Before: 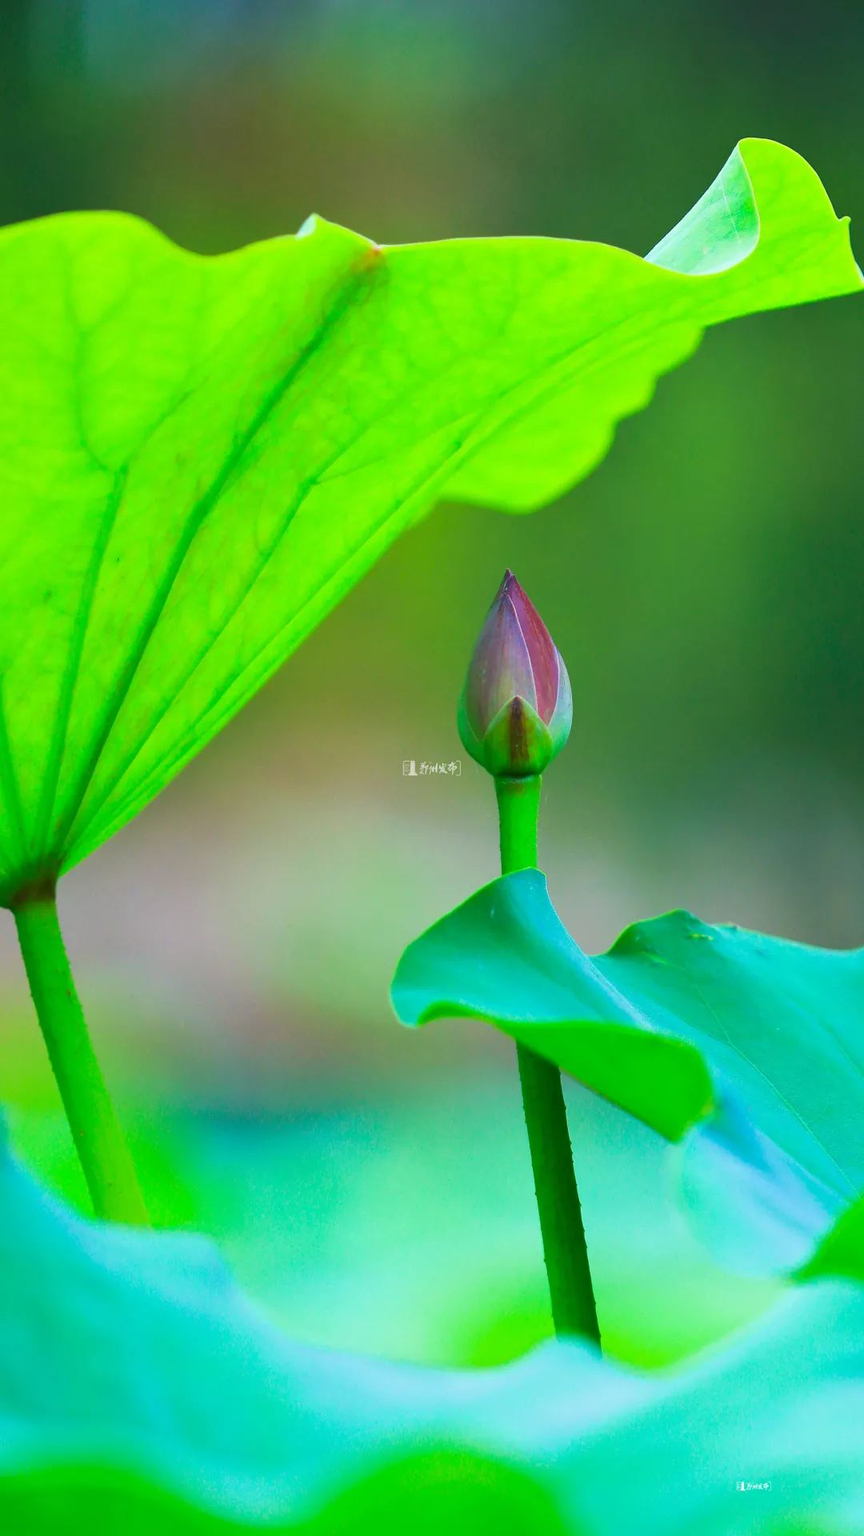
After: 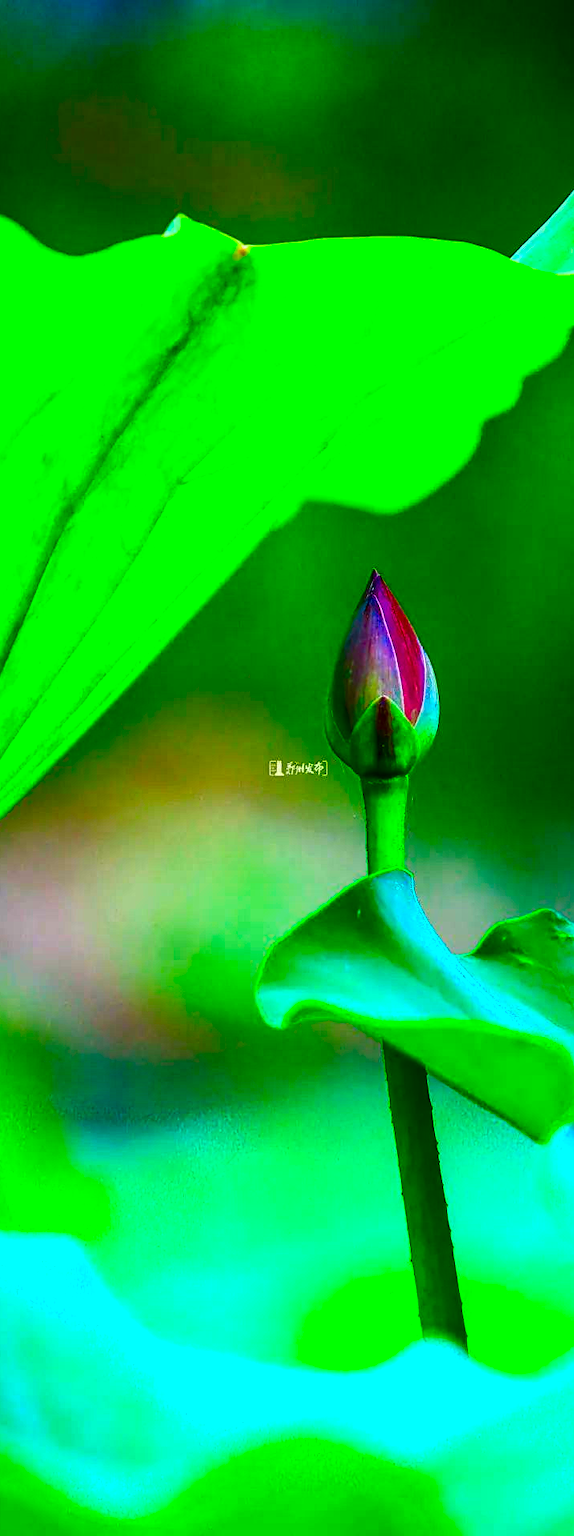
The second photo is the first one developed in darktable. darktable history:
contrast brightness saturation: brightness -0.989, saturation 0.988
local contrast: highlights 6%, shadows 6%, detail 133%
crop and rotate: left 15.47%, right 17.961%
shadows and highlights: shadows 36.67, highlights -27.32, soften with gaussian
exposure: exposure 0.201 EV, compensate highlight preservation false
sharpen: on, module defaults
color balance rgb: perceptual saturation grading › global saturation 0.32%, global vibrance 20%
base curve: curves: ch0 [(0, 0) (0.028, 0.03) (0.121, 0.232) (0.46, 0.748) (0.859, 0.968) (1, 1)]
